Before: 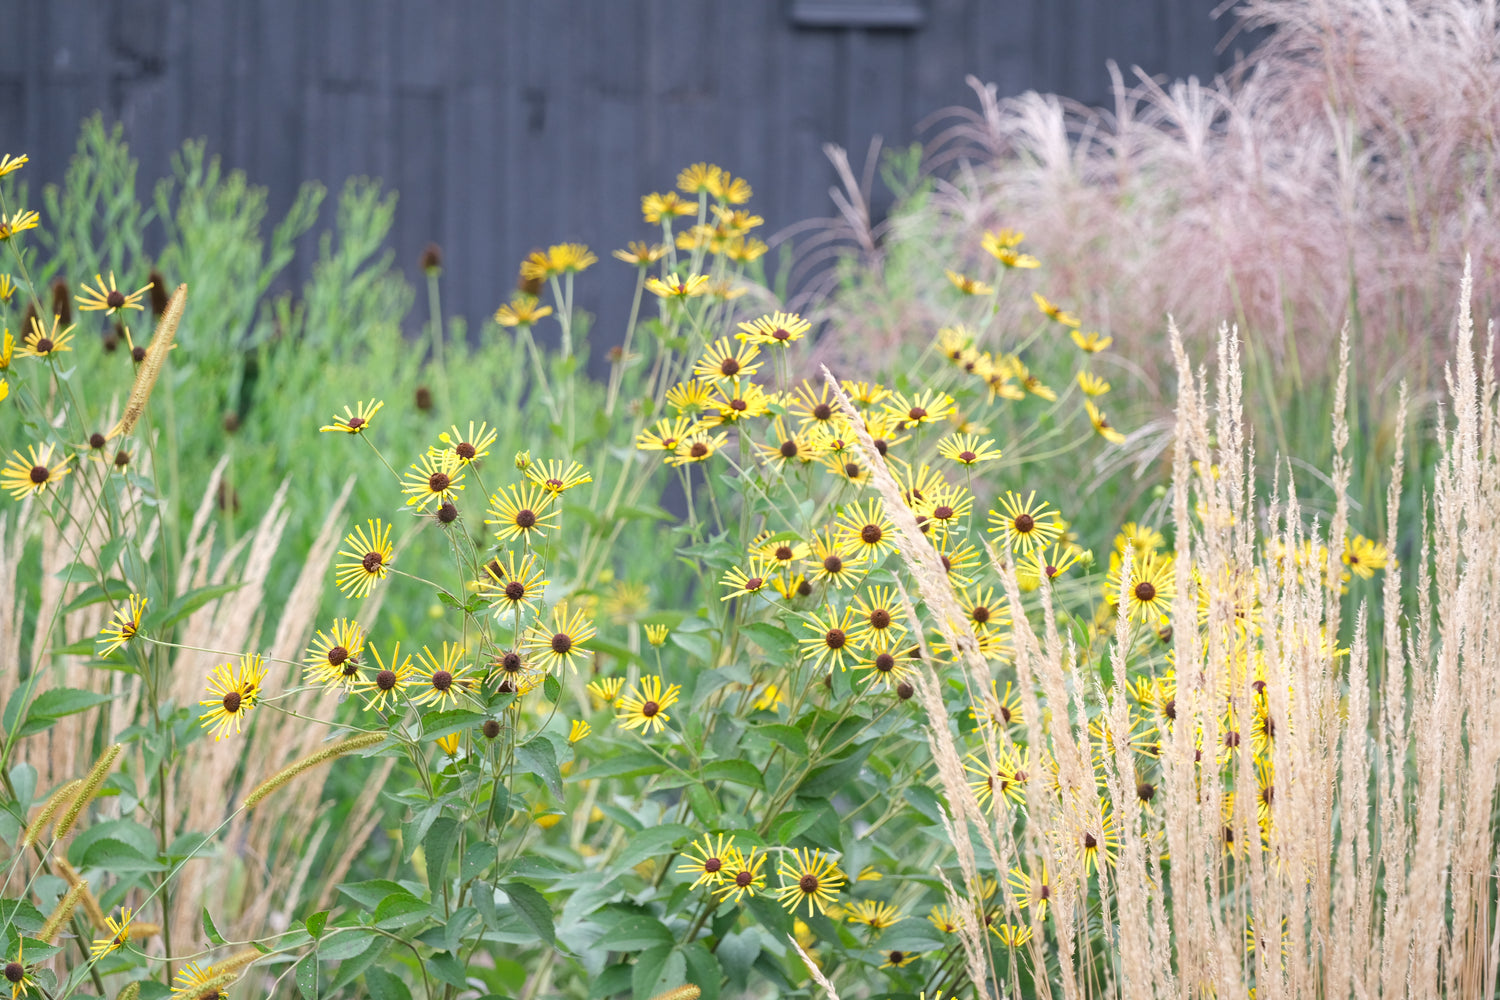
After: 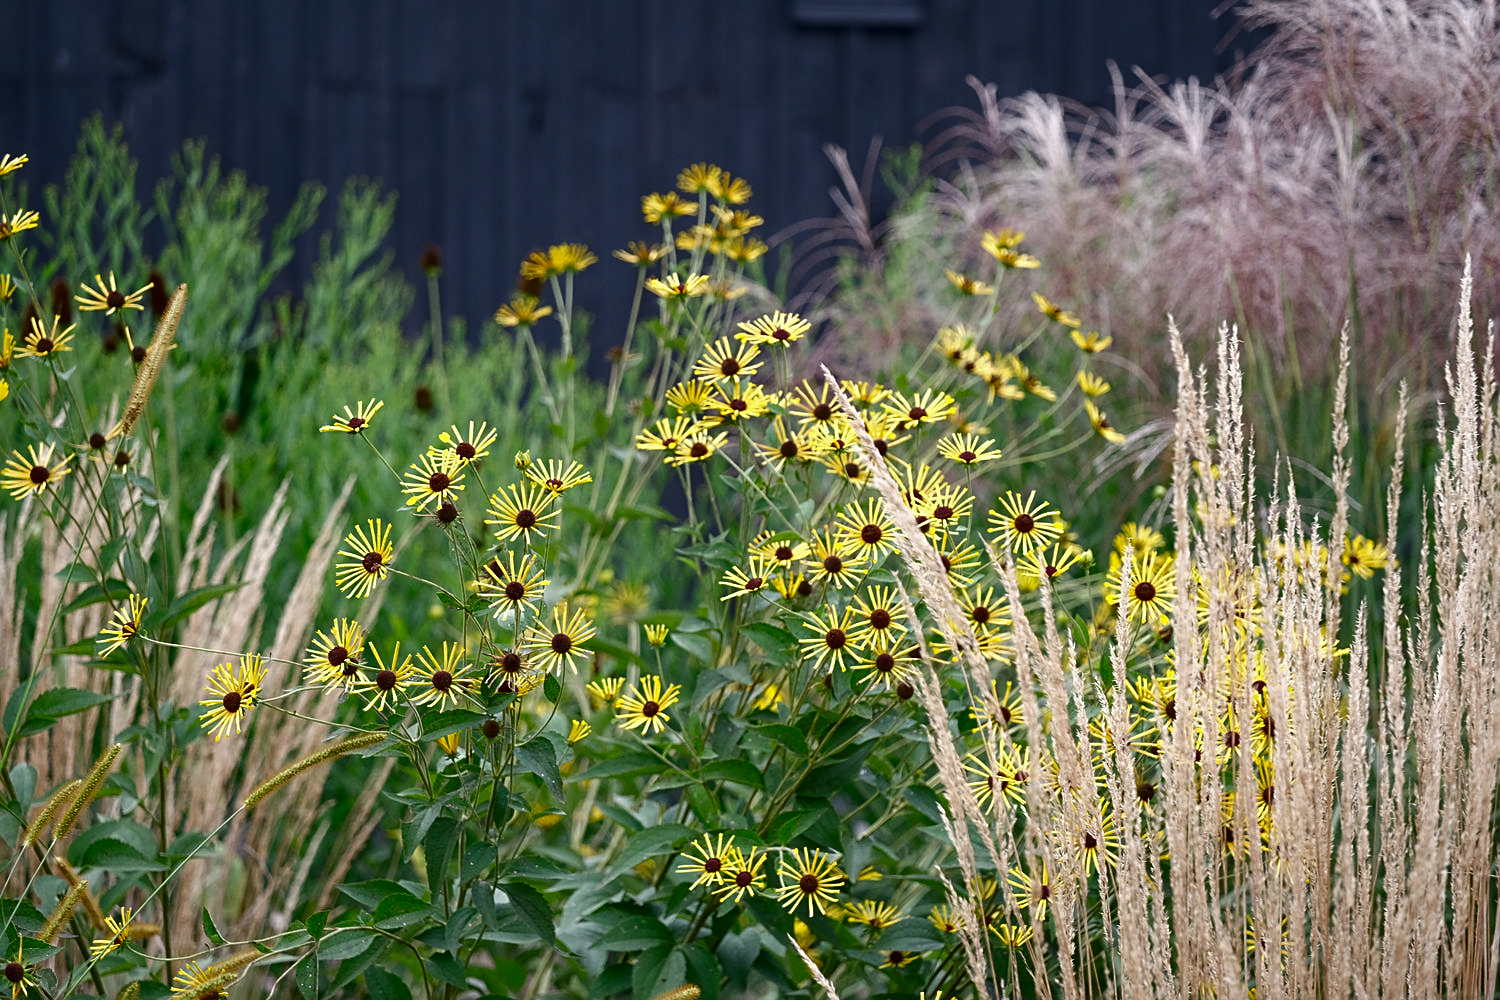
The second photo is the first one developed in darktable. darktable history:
contrast brightness saturation: brightness -0.522
sharpen: on, module defaults
